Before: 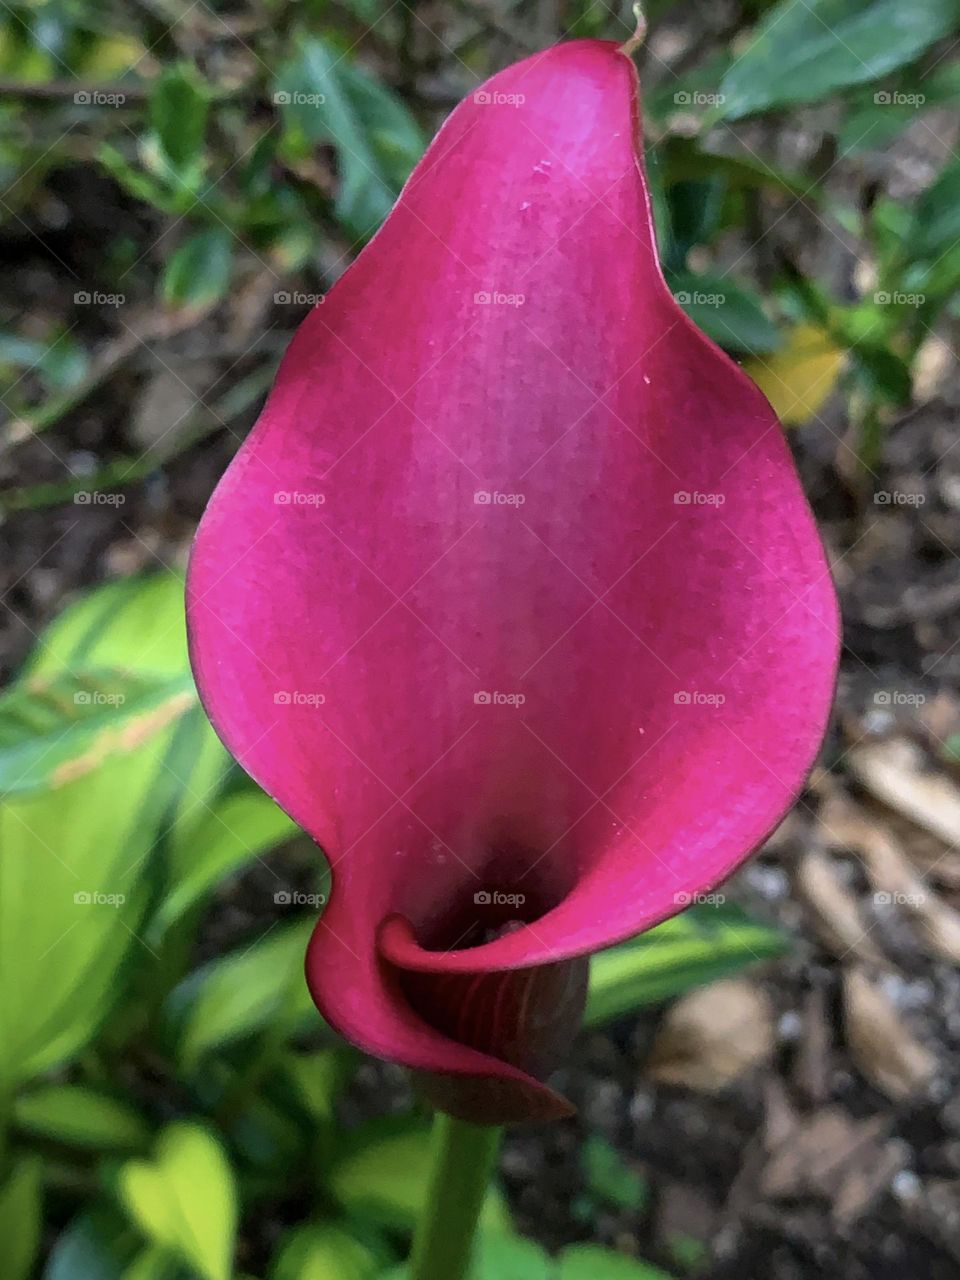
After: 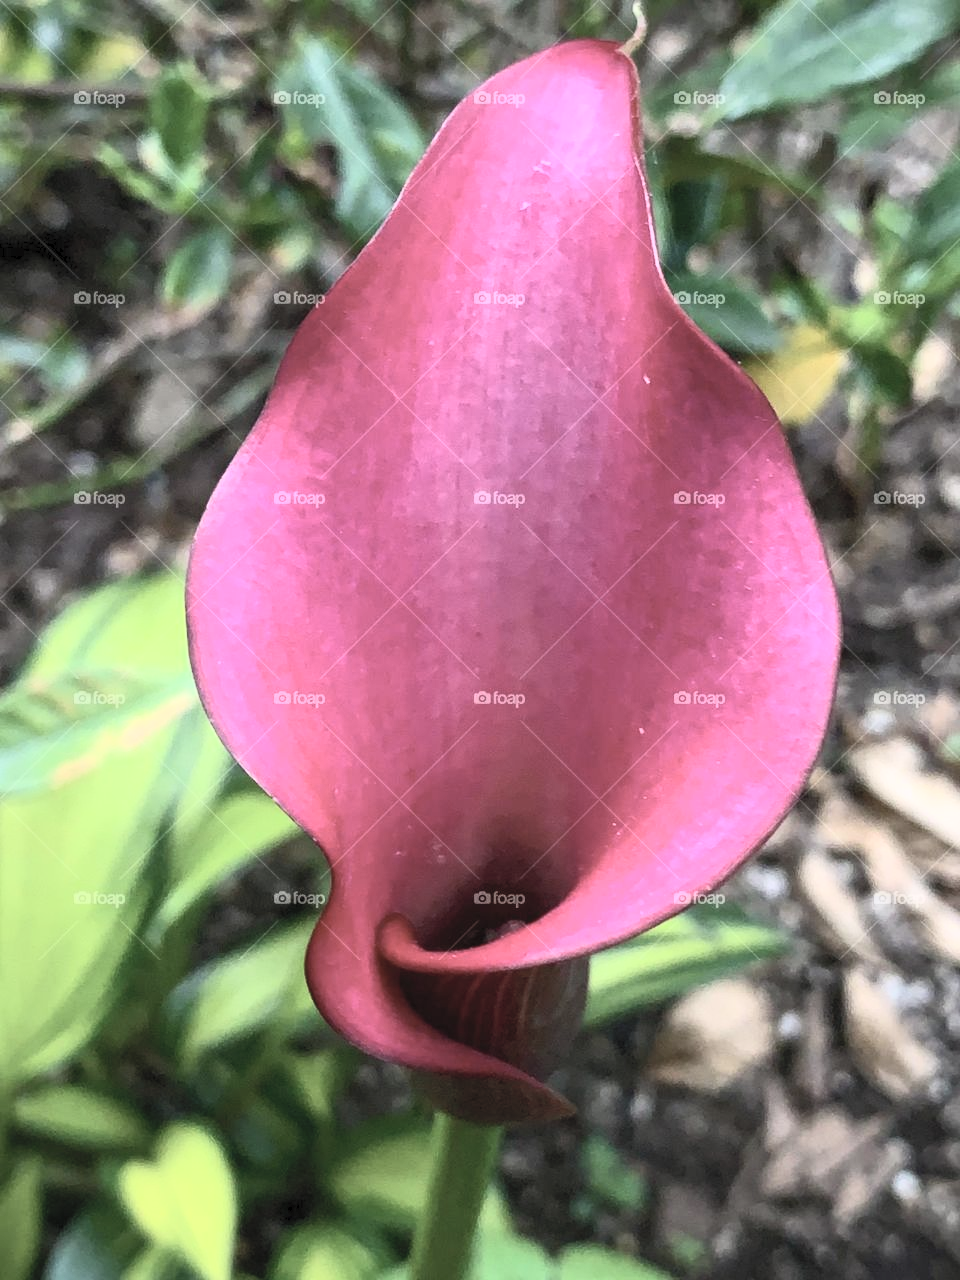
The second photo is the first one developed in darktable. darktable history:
contrast brightness saturation: contrast 0.43, brightness 0.56, saturation -0.19
base curve: curves: ch0 [(0, 0) (0.297, 0.298) (1, 1)], preserve colors none
